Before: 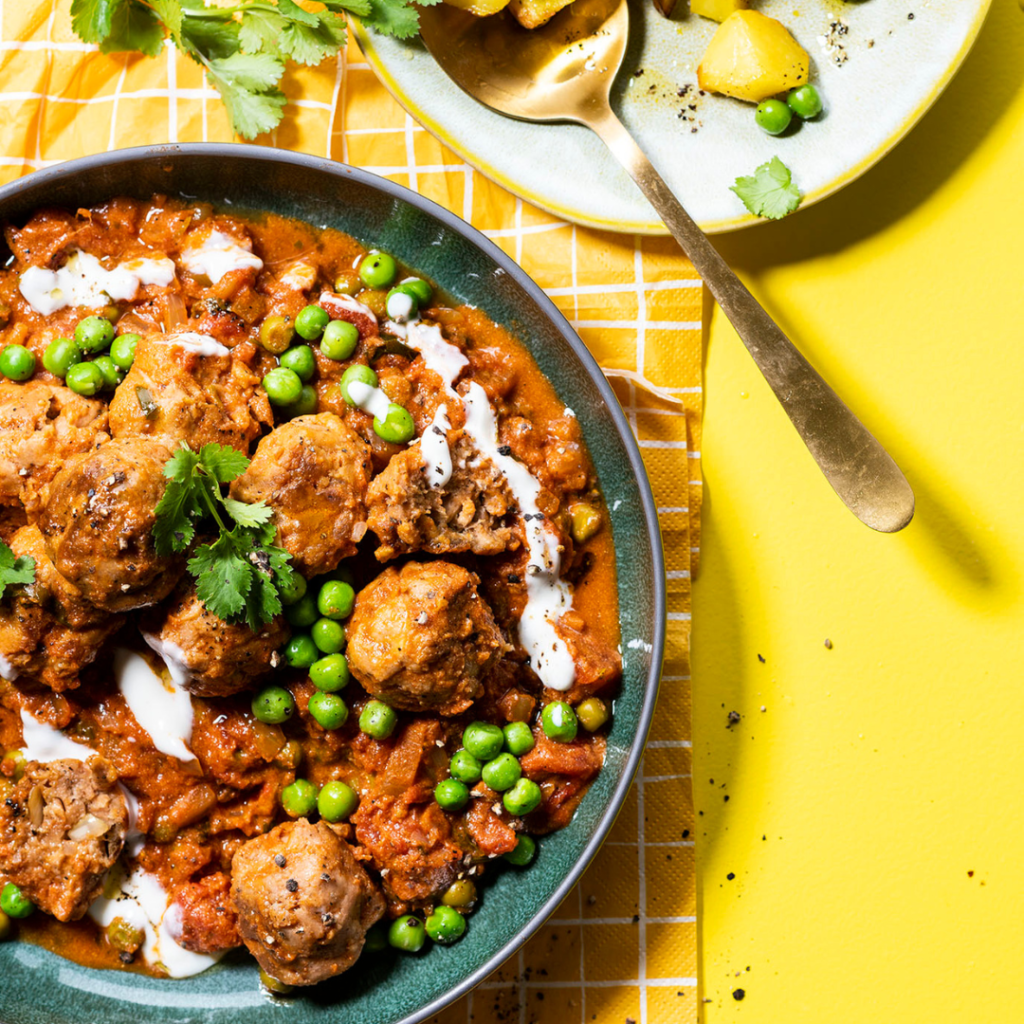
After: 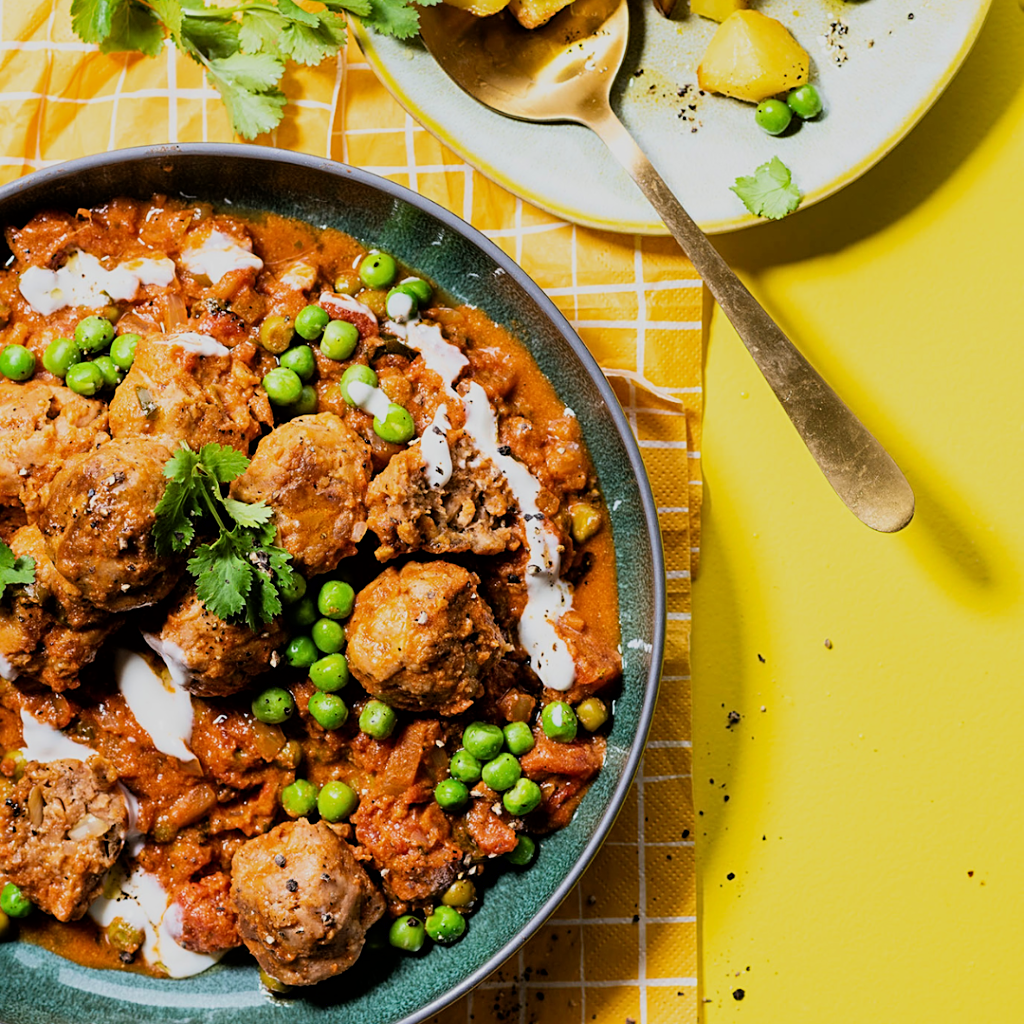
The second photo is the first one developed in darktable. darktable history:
filmic rgb: black relative exposure -8.03 EV, white relative exposure 4.03 EV, hardness 4.13, color science v6 (2022)
sharpen: on, module defaults
